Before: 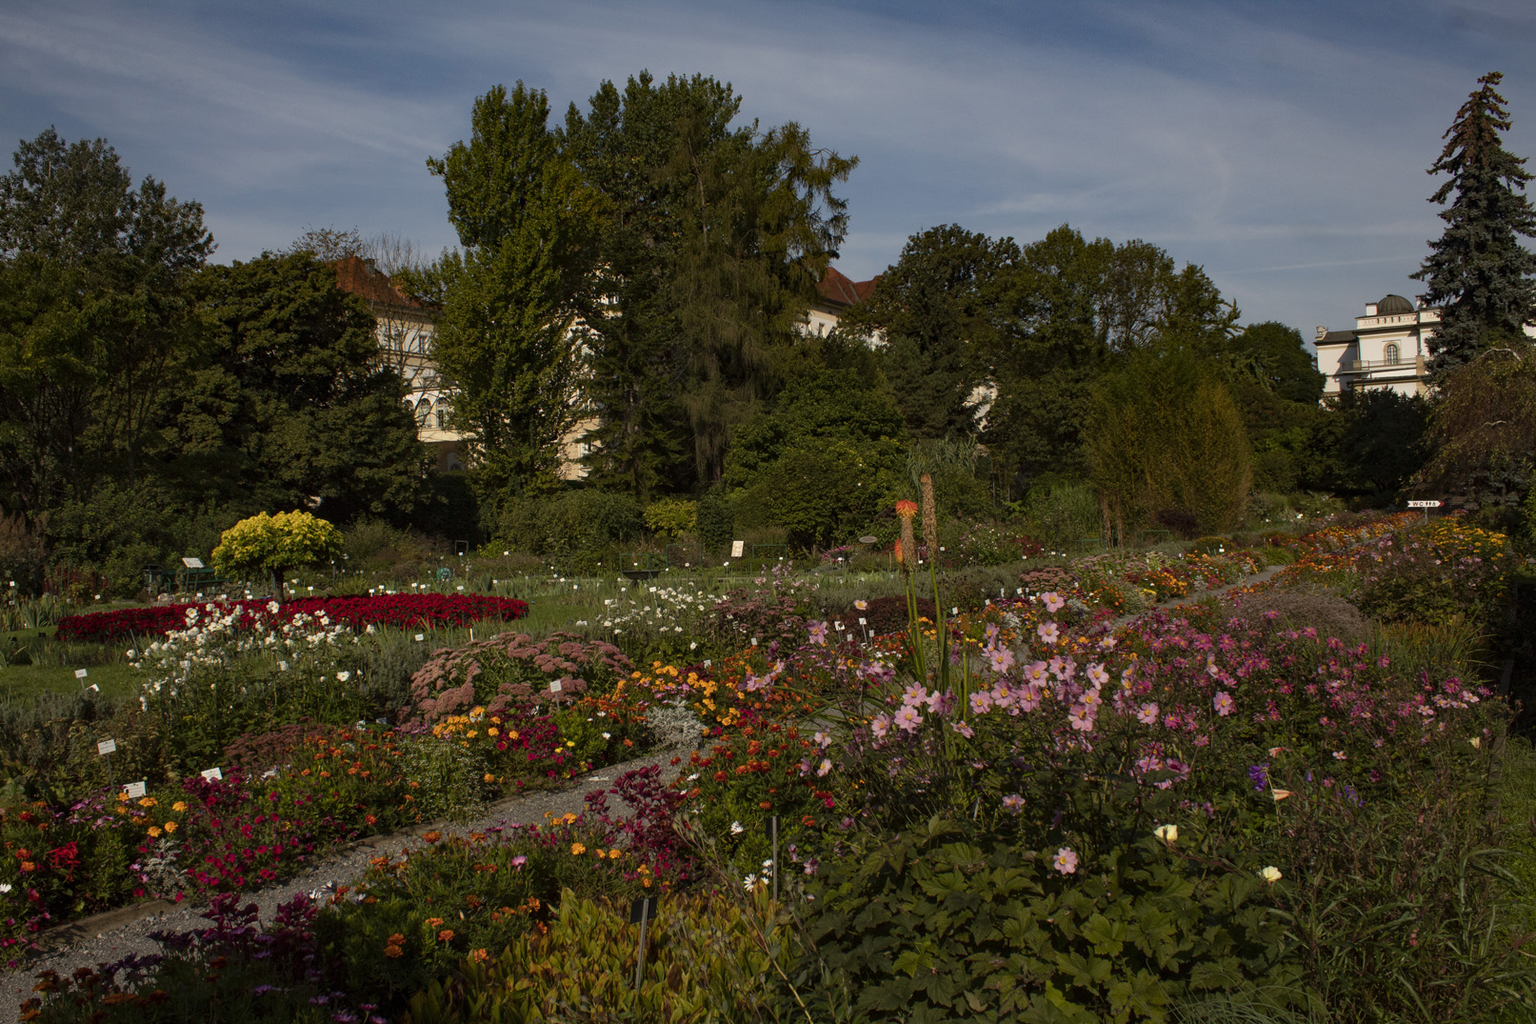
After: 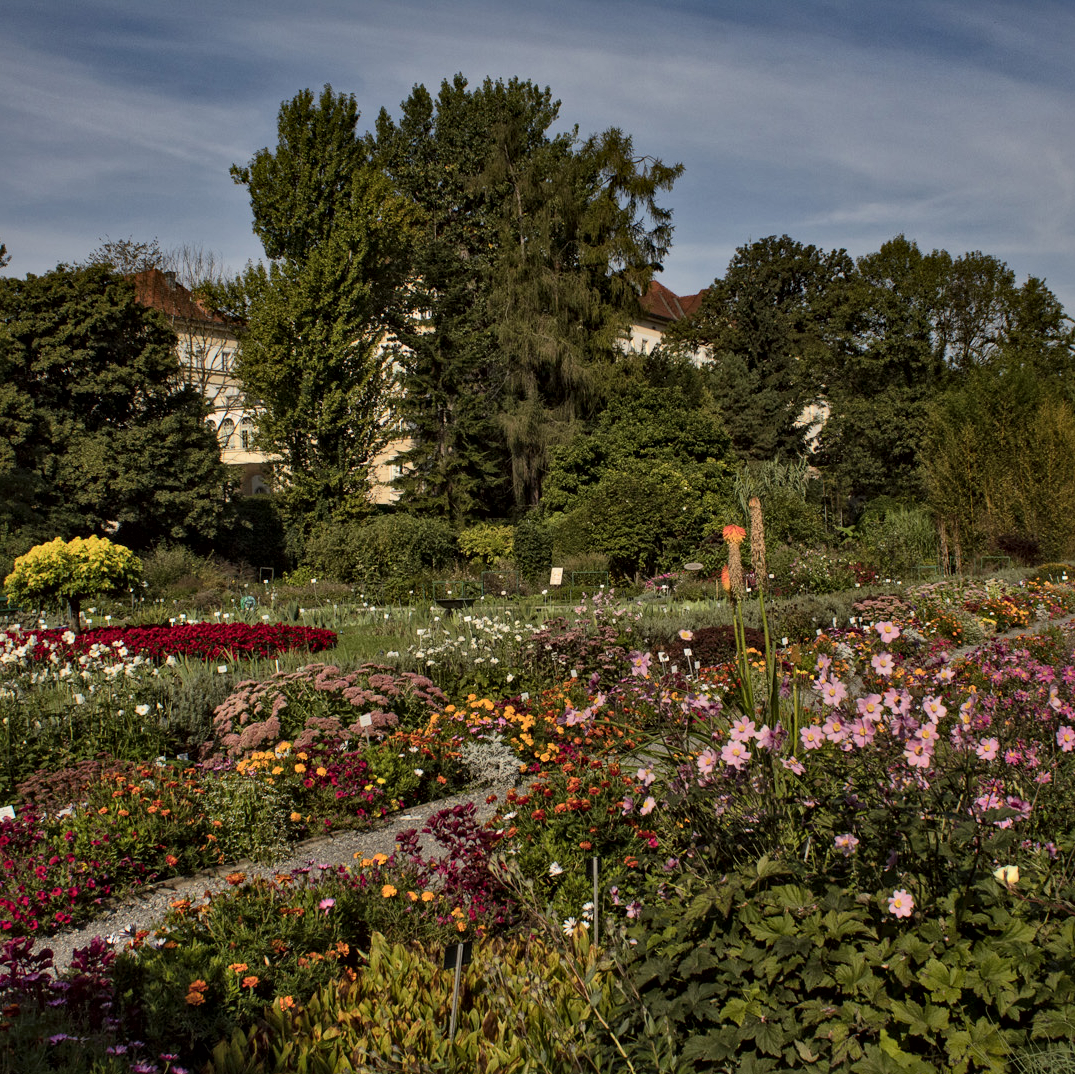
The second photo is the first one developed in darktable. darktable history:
shadows and highlights: white point adjustment 0.1, highlights -70, soften with gaussian
crop and rotate: left 13.537%, right 19.796%
local contrast: mode bilateral grid, contrast 20, coarseness 20, detail 150%, midtone range 0.2
